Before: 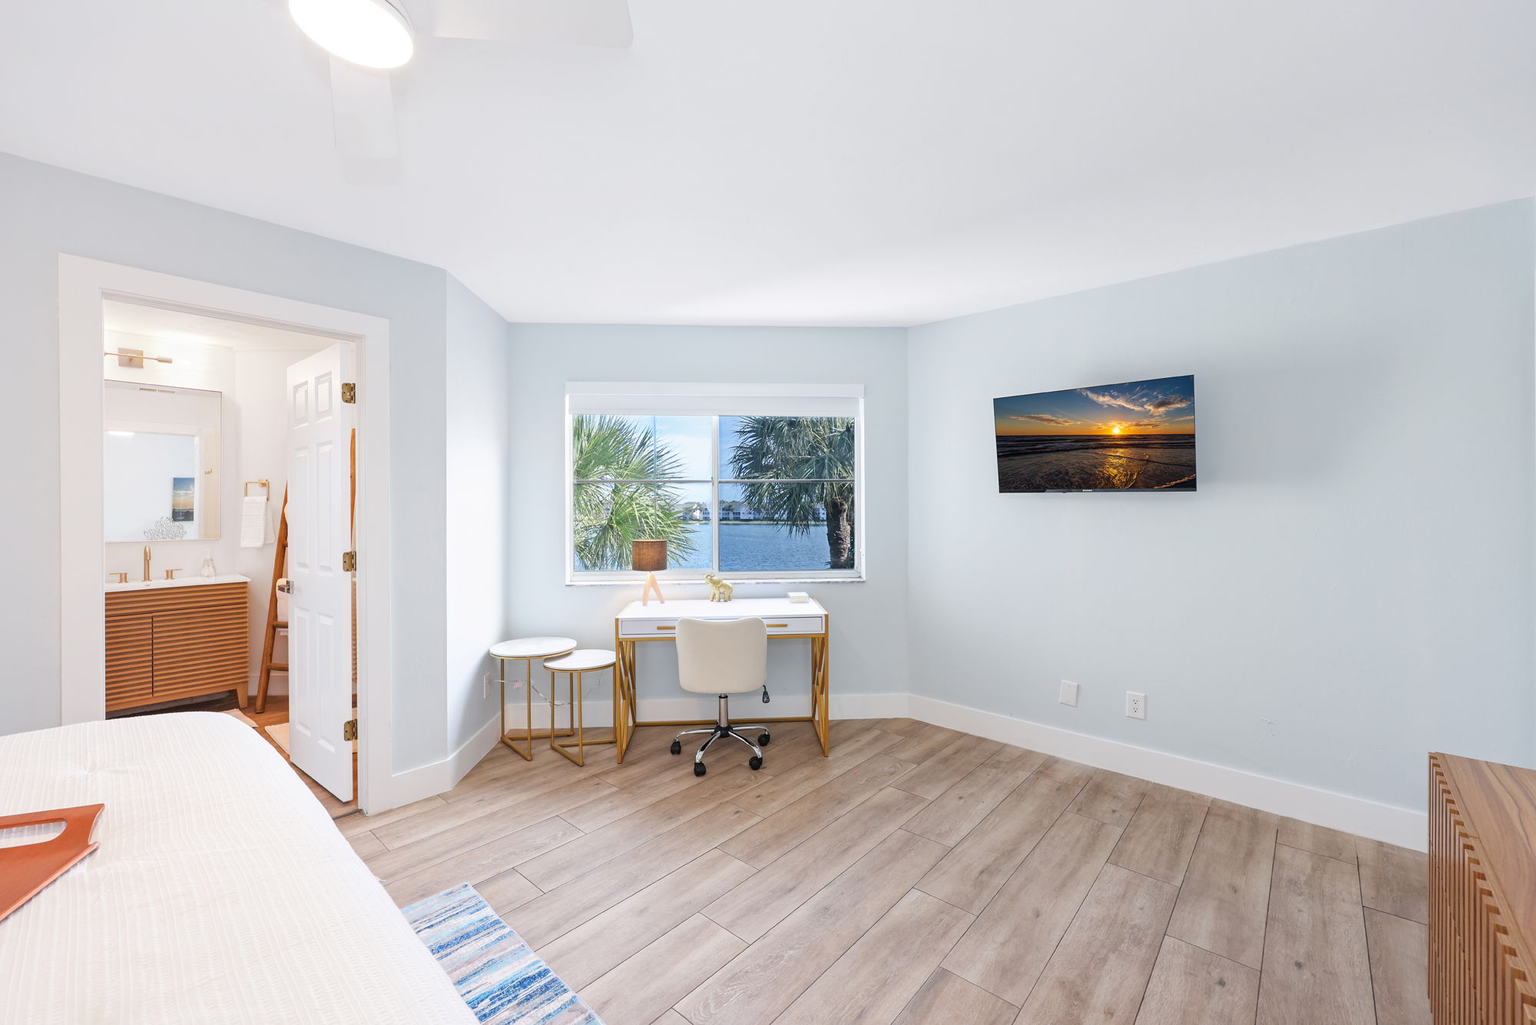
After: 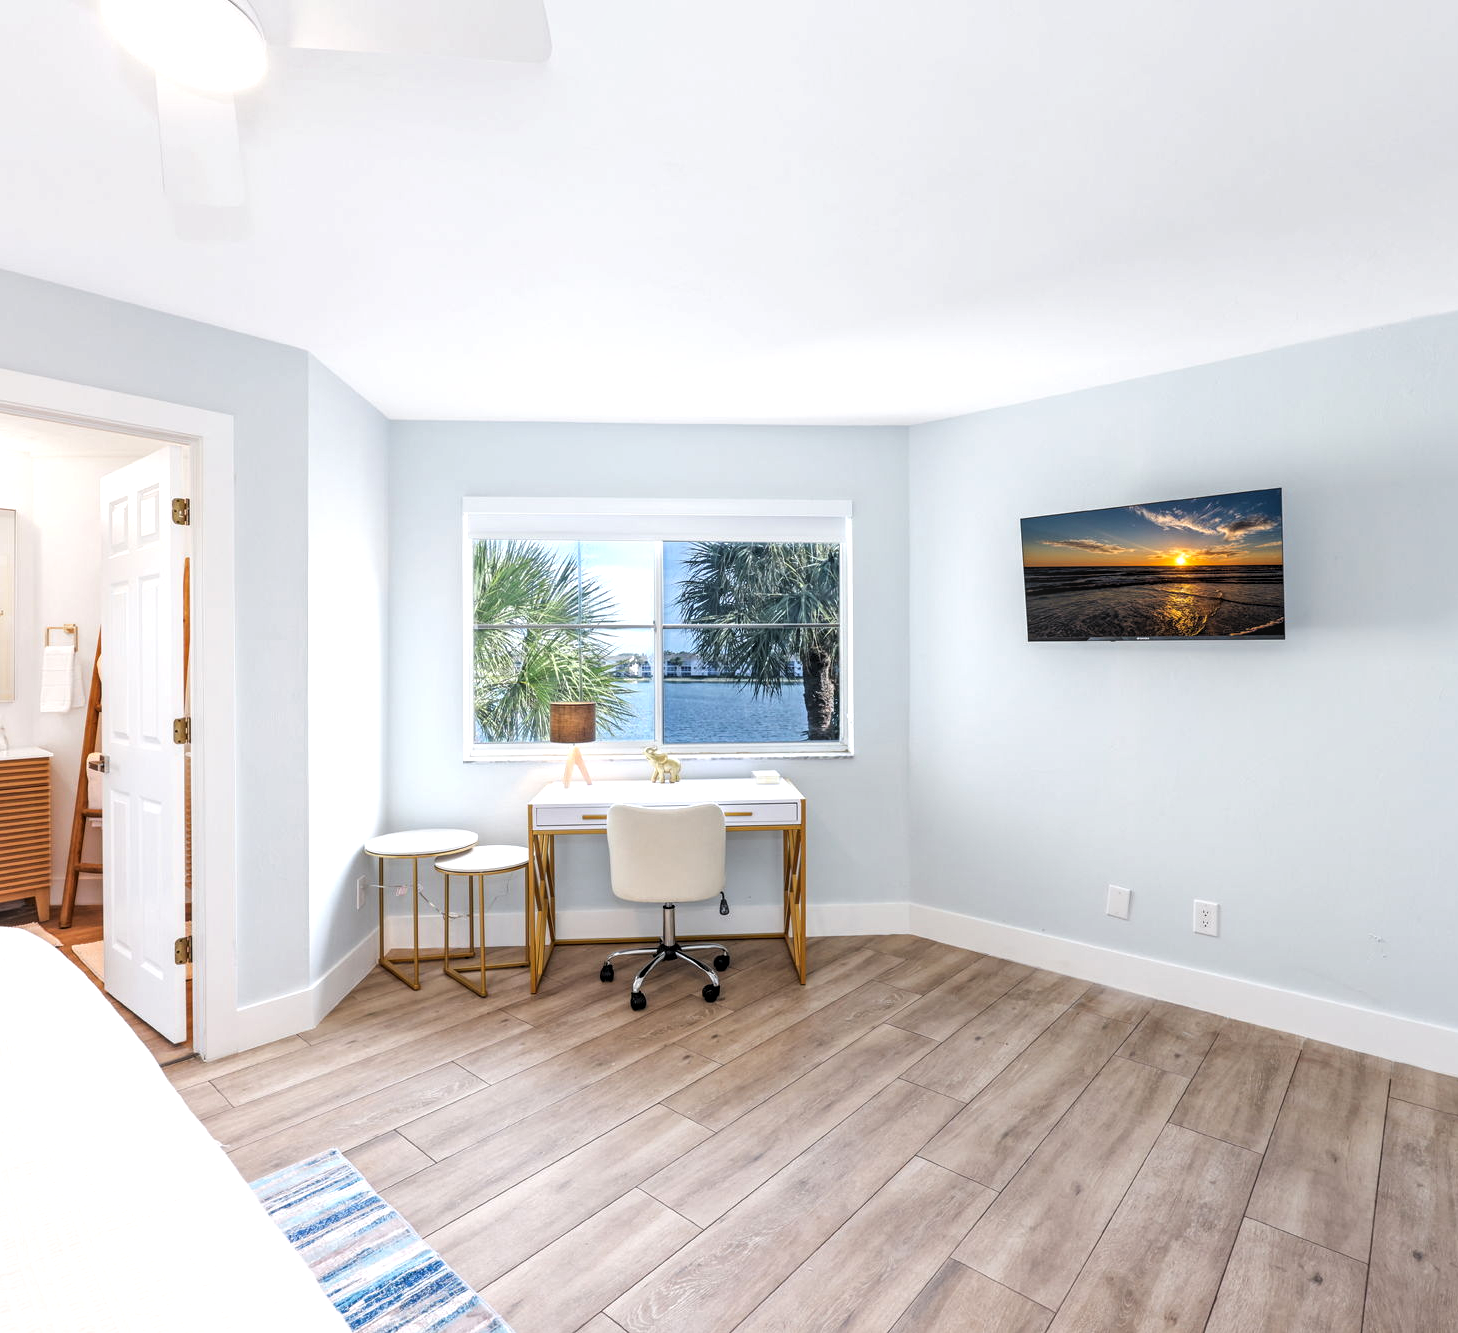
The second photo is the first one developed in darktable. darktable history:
levels: levels [0.062, 0.494, 0.925]
local contrast: on, module defaults
crop: left 13.7%, right 13.377%
